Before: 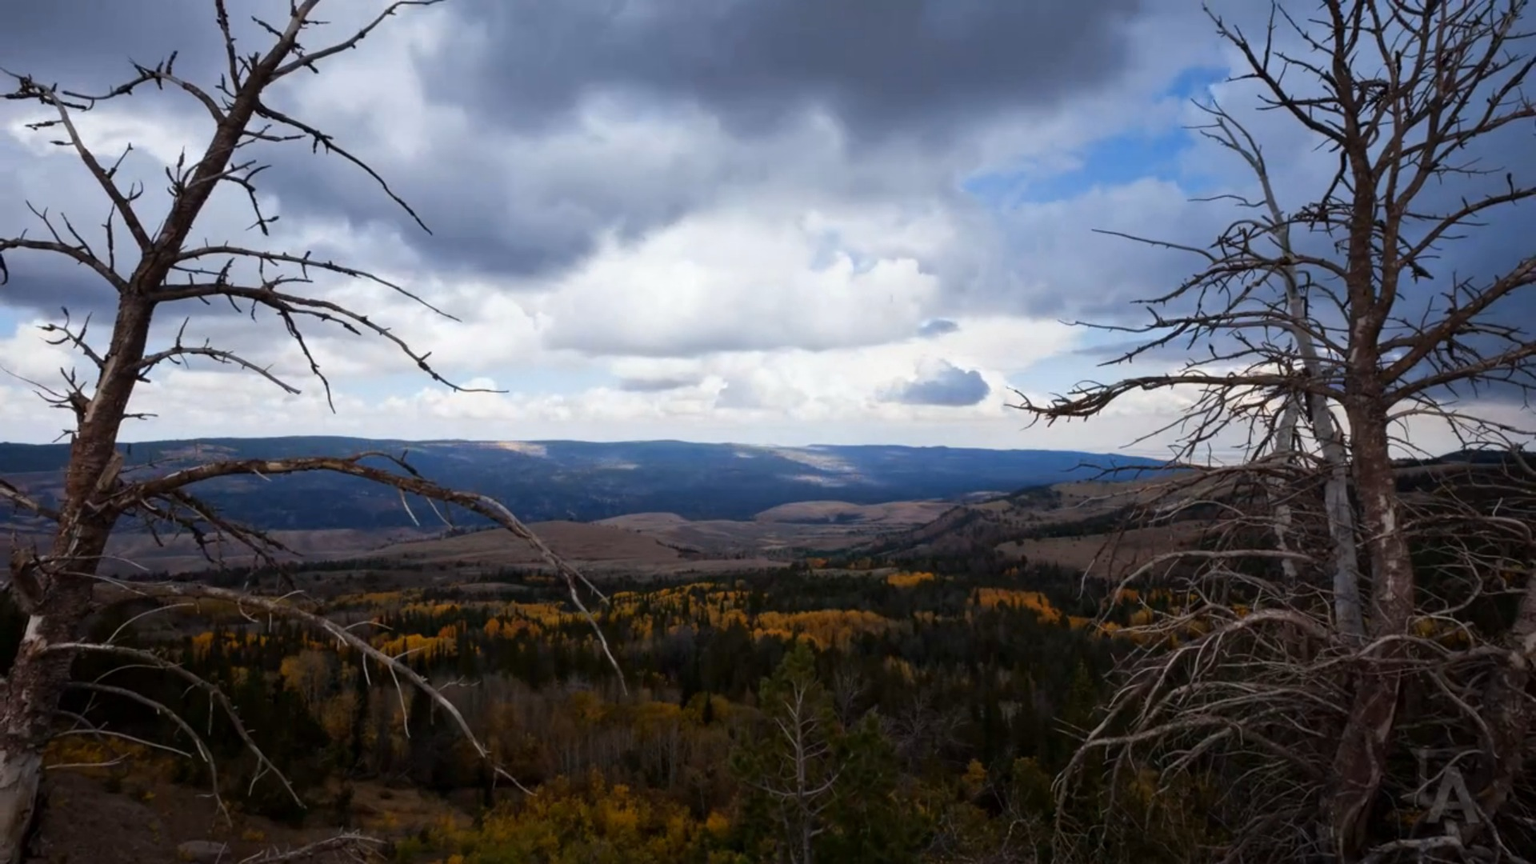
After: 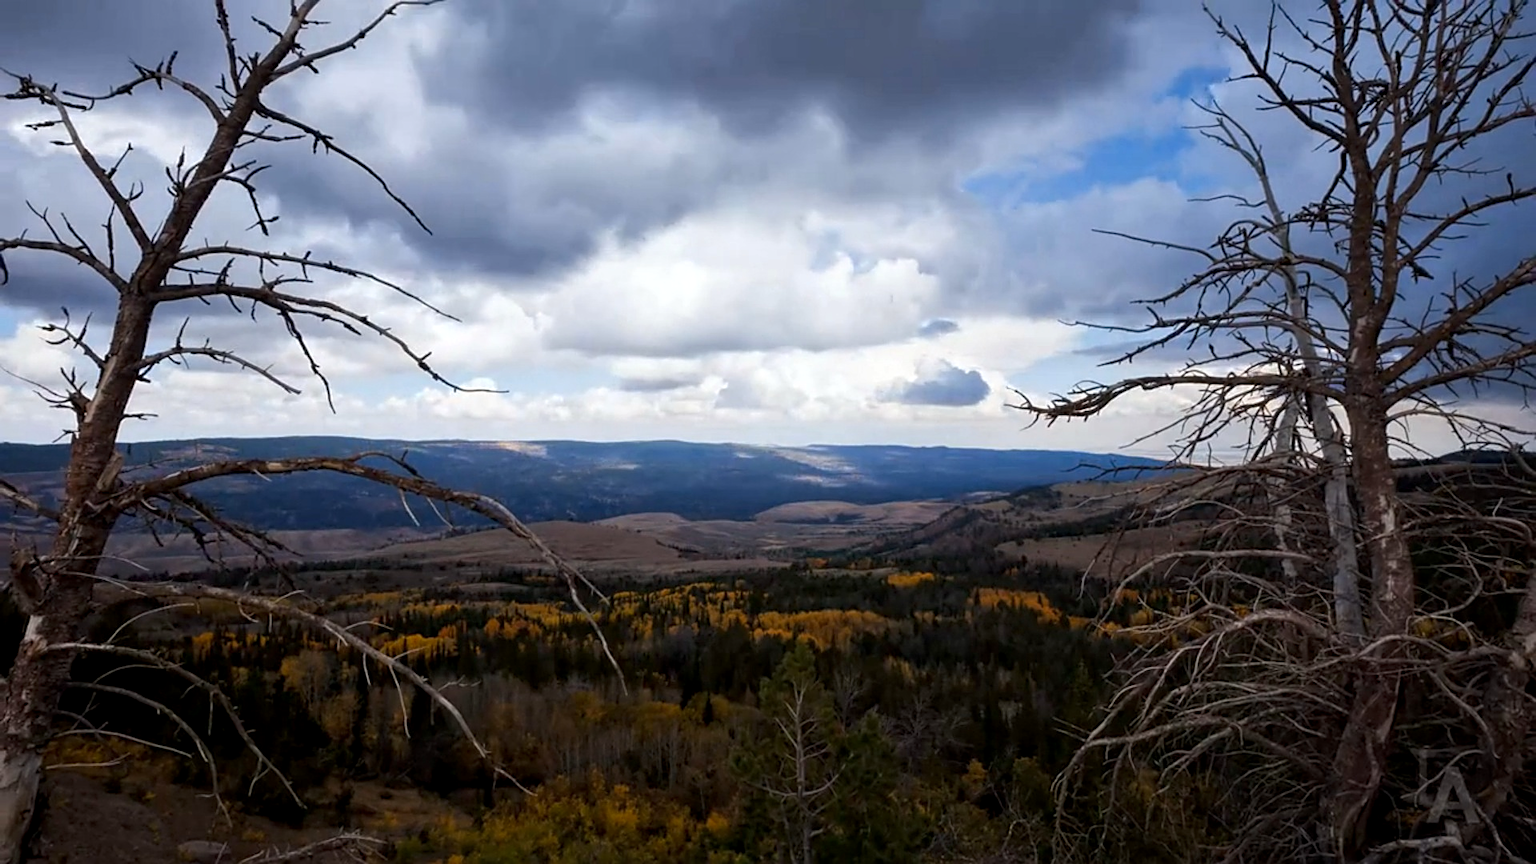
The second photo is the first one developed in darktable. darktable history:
local contrast: highlights 100%, shadows 100%, detail 131%, midtone range 0.2
sharpen: on, module defaults
